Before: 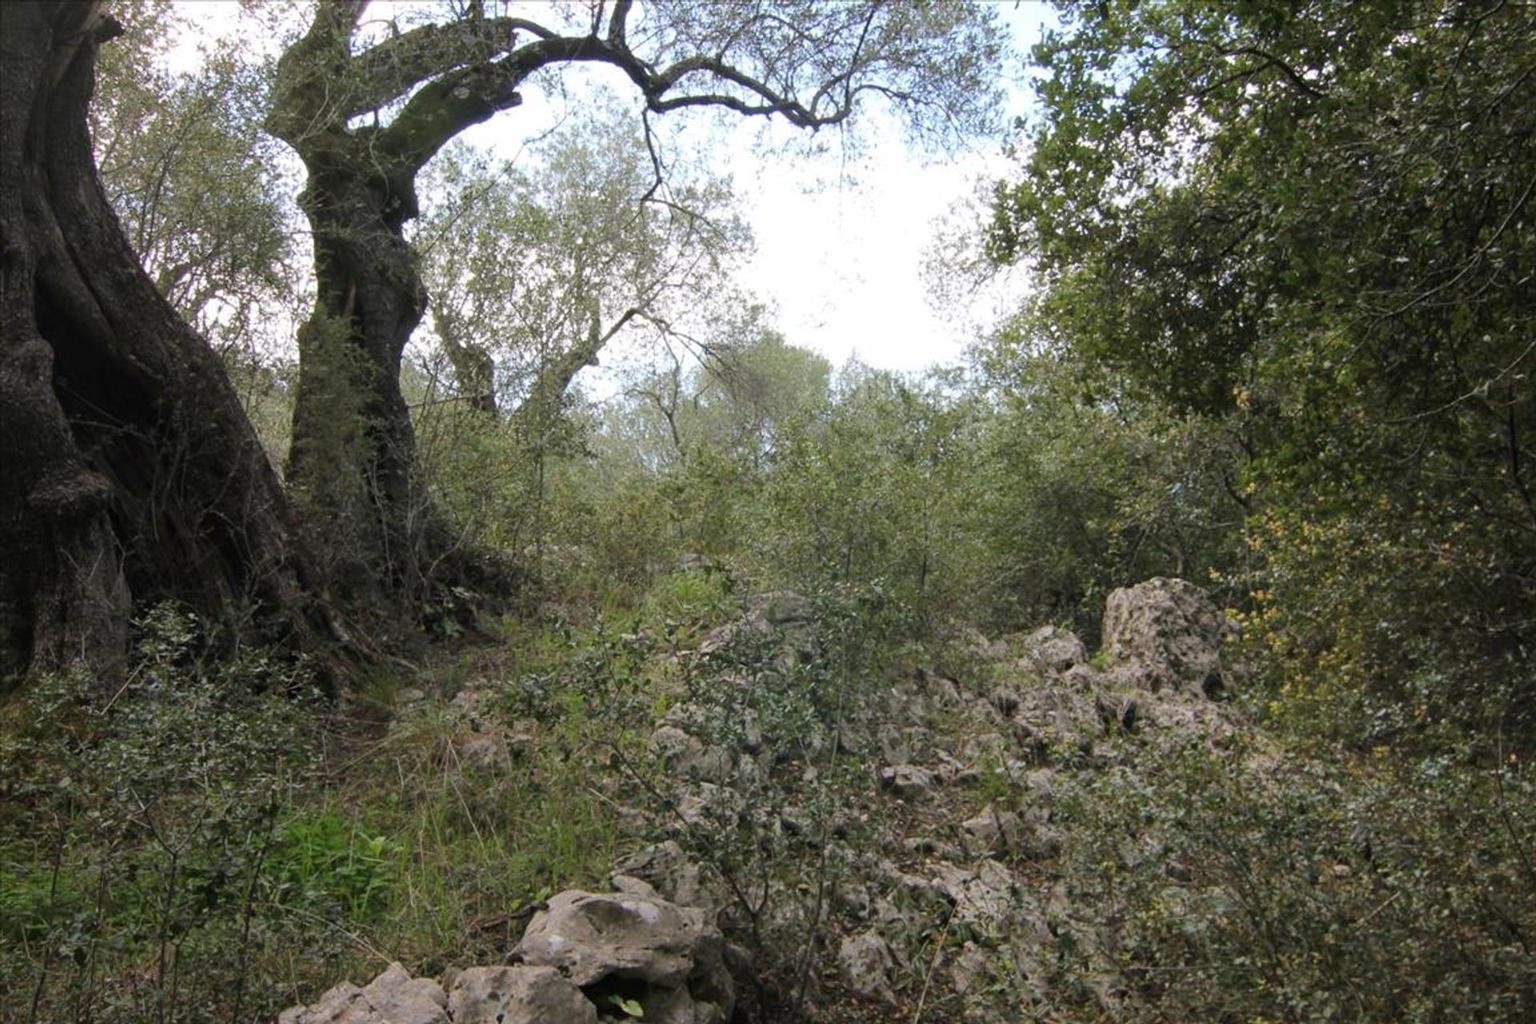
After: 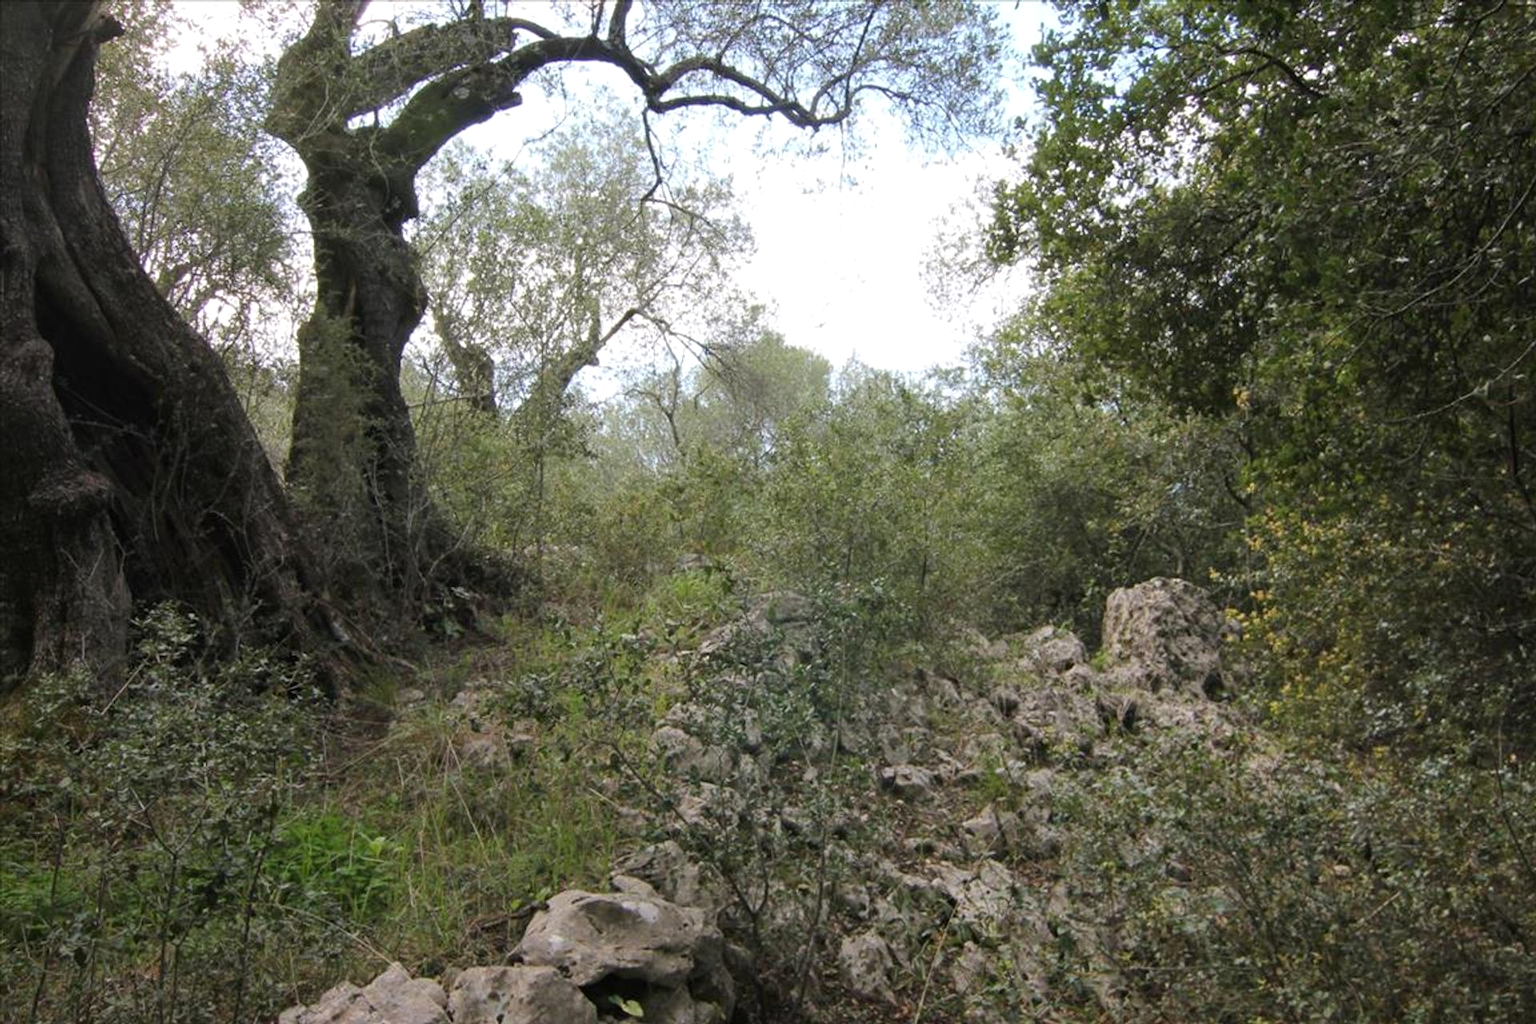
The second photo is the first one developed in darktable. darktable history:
exposure: exposure 0.129 EV, compensate highlight preservation false
